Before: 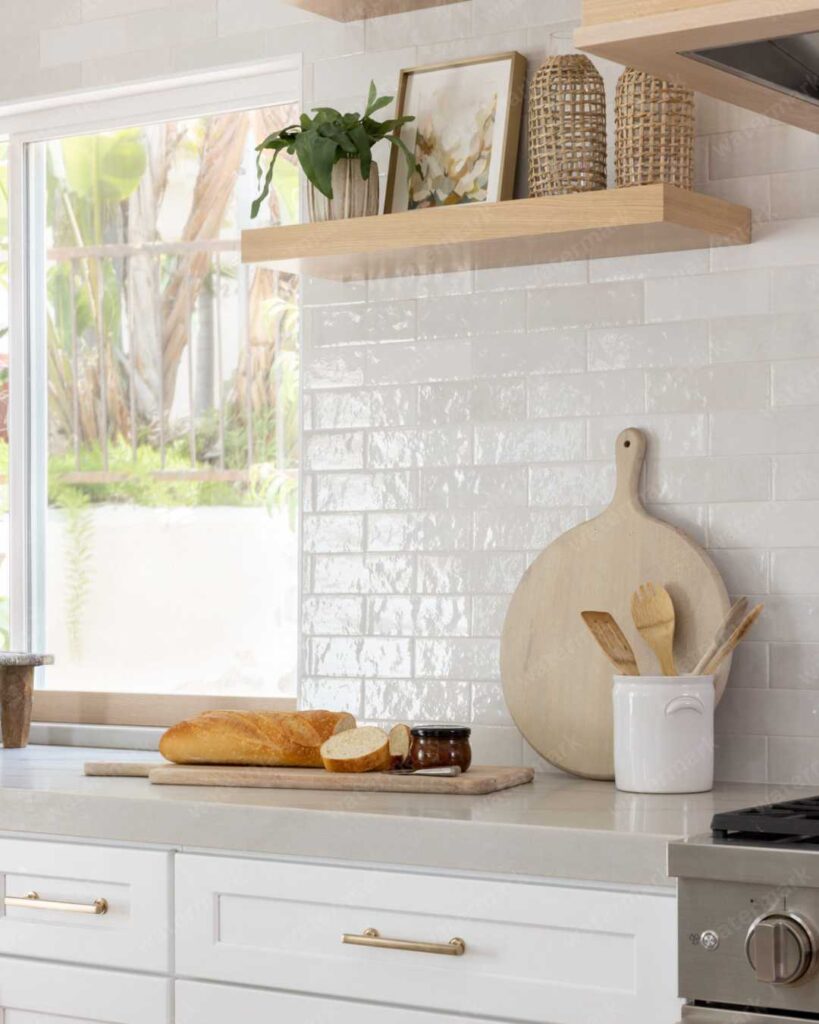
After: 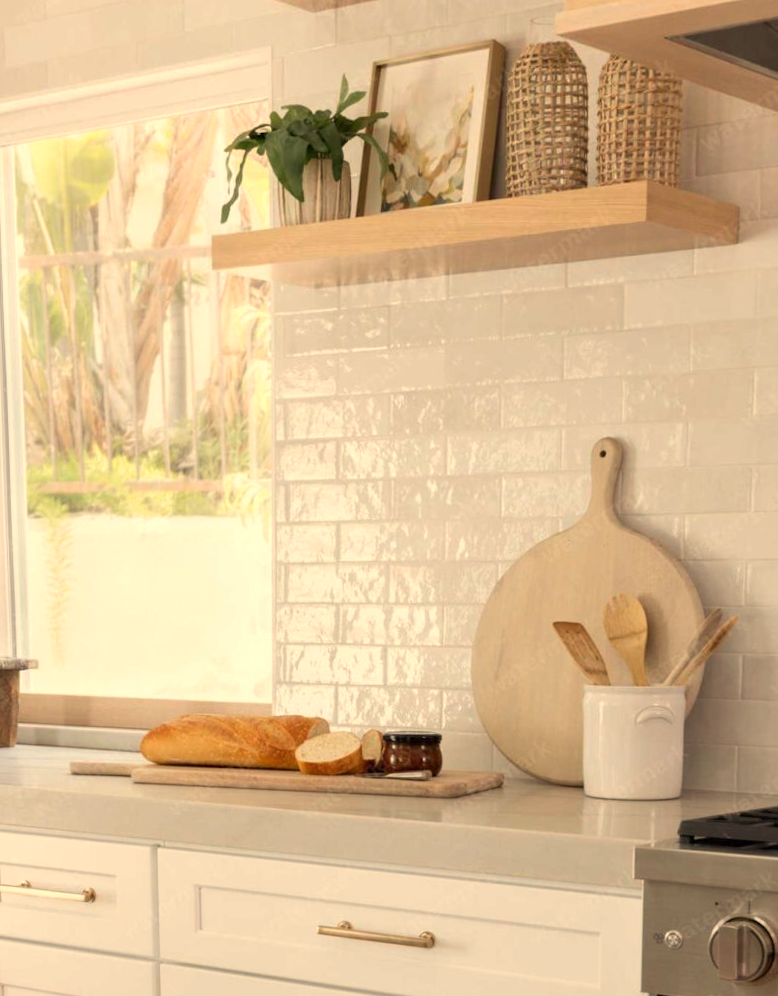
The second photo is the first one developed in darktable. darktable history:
rotate and perspective: rotation 0.074°, lens shift (vertical) 0.096, lens shift (horizontal) -0.041, crop left 0.043, crop right 0.952, crop top 0.024, crop bottom 0.979
crop: top 0.05%, bottom 0.098%
white balance: red 1.123, blue 0.83
